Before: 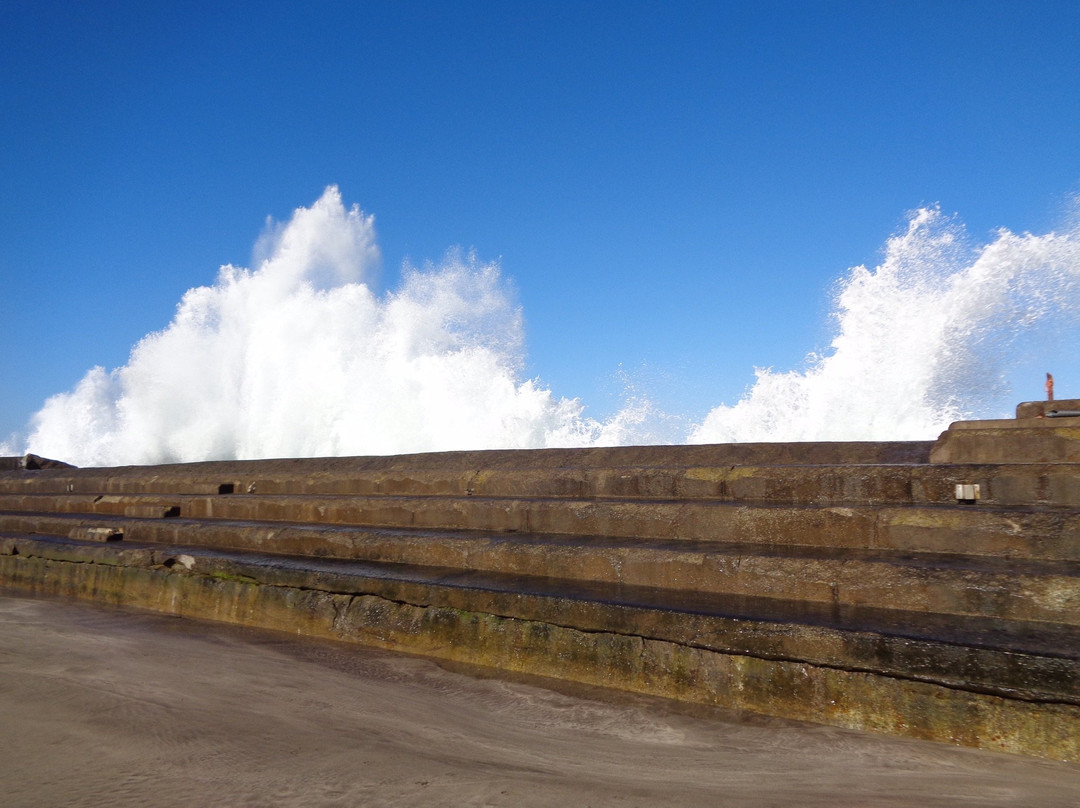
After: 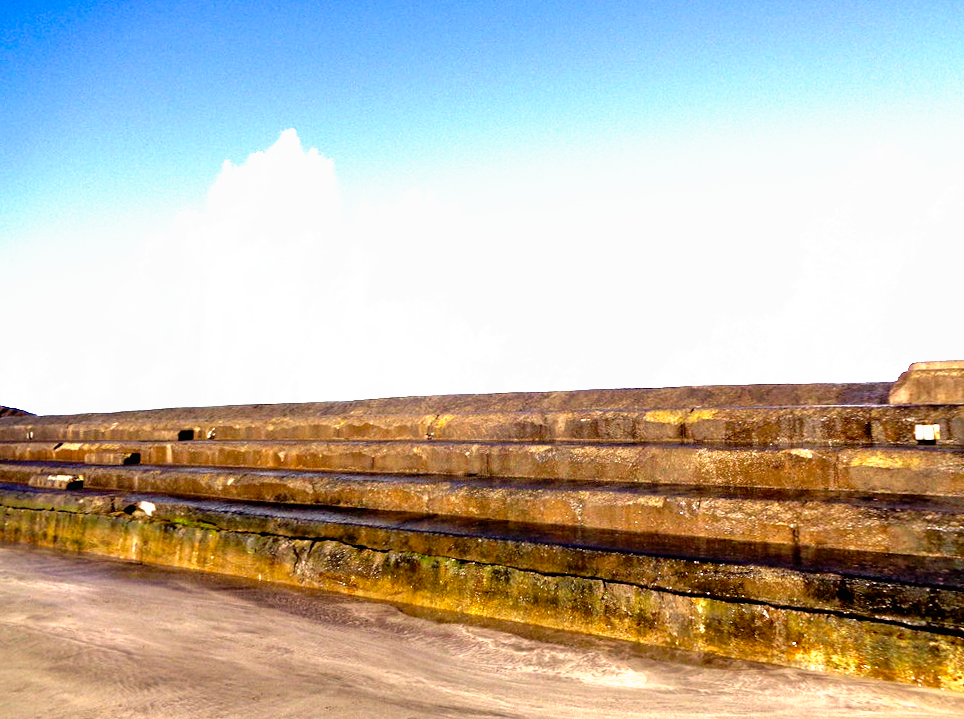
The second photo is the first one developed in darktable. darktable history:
crop: left 3.305%, top 6.436%, right 6.389%, bottom 3.258%
rotate and perspective: rotation -0.45°, automatic cropping original format, crop left 0.008, crop right 0.992, crop top 0.012, crop bottom 0.988
tone curve: curves: ch0 [(0, 0) (0.003, 0.01) (0.011, 0.011) (0.025, 0.008) (0.044, 0.007) (0.069, 0.006) (0.1, 0.005) (0.136, 0.015) (0.177, 0.094) (0.224, 0.241) (0.277, 0.369) (0.335, 0.5) (0.399, 0.648) (0.468, 0.811) (0.543, 0.975) (0.623, 0.989) (0.709, 0.989) (0.801, 0.99) (0.898, 0.99) (1, 1)], preserve colors none
